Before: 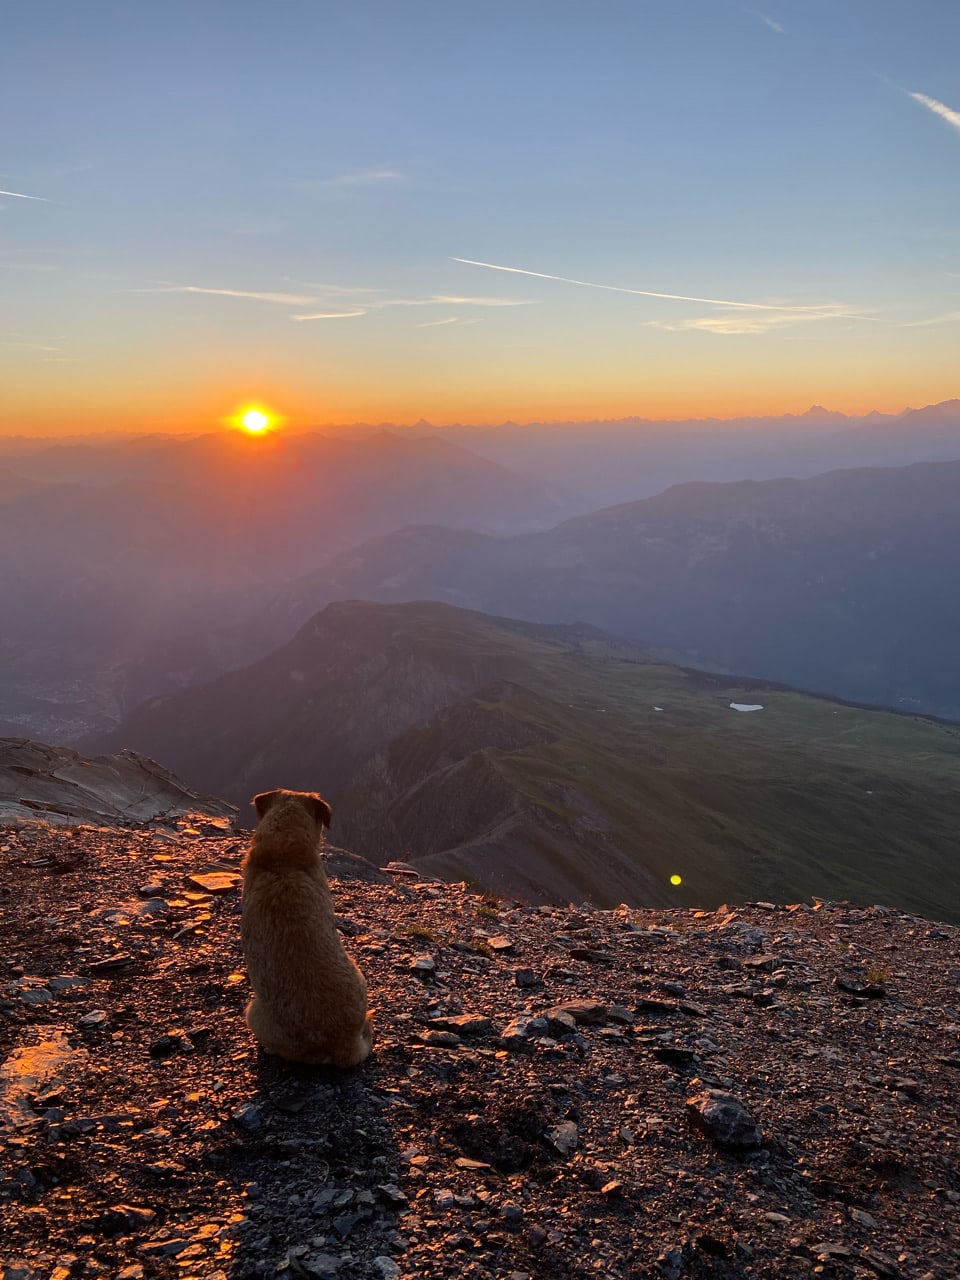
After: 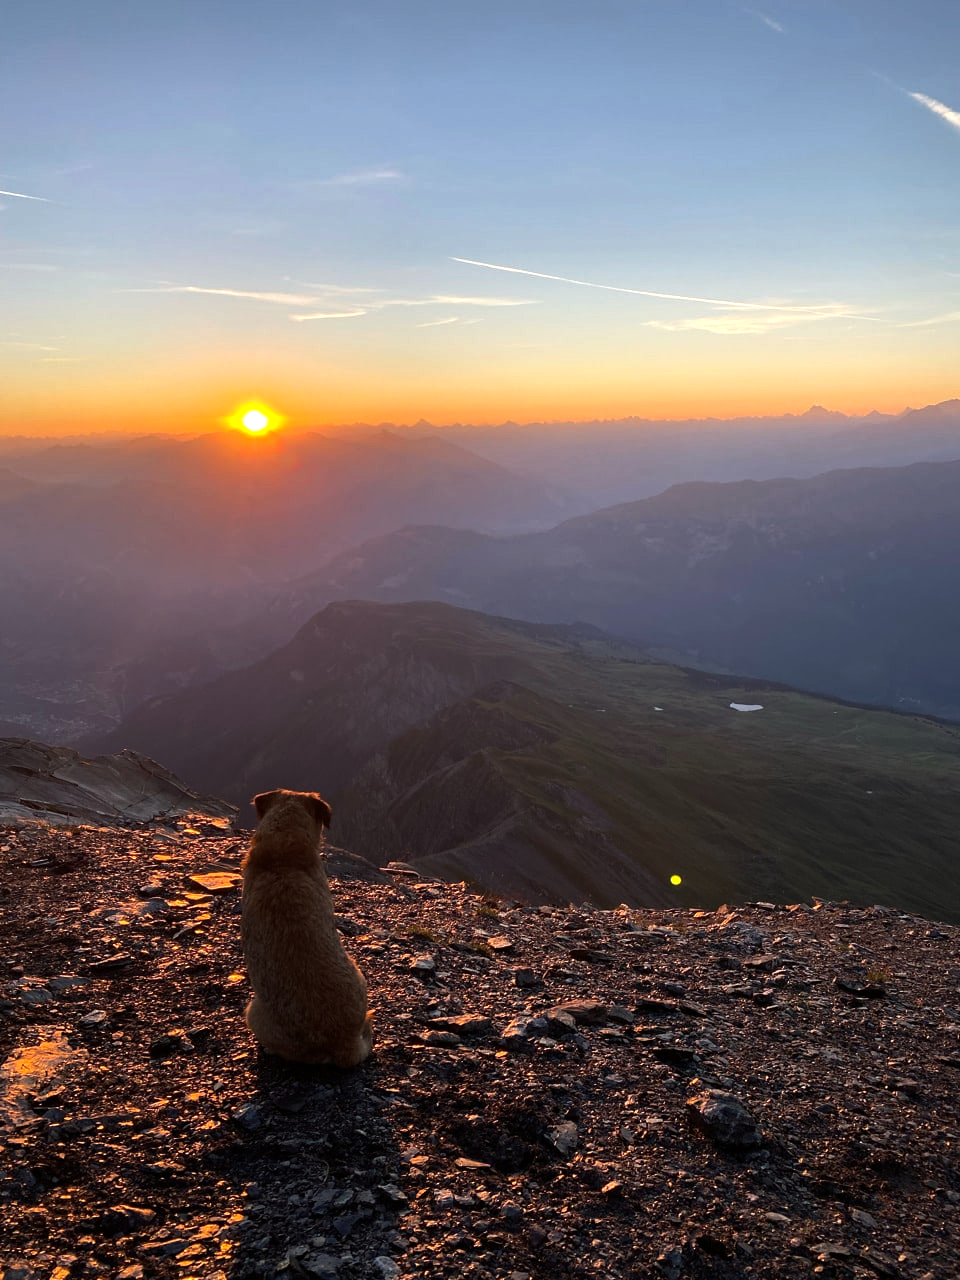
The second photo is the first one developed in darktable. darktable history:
color balance rgb: perceptual saturation grading › global saturation 0.727%, perceptual brilliance grading › global brilliance 14.967%, perceptual brilliance grading › shadows -35.383%, global vibrance 9.98%
